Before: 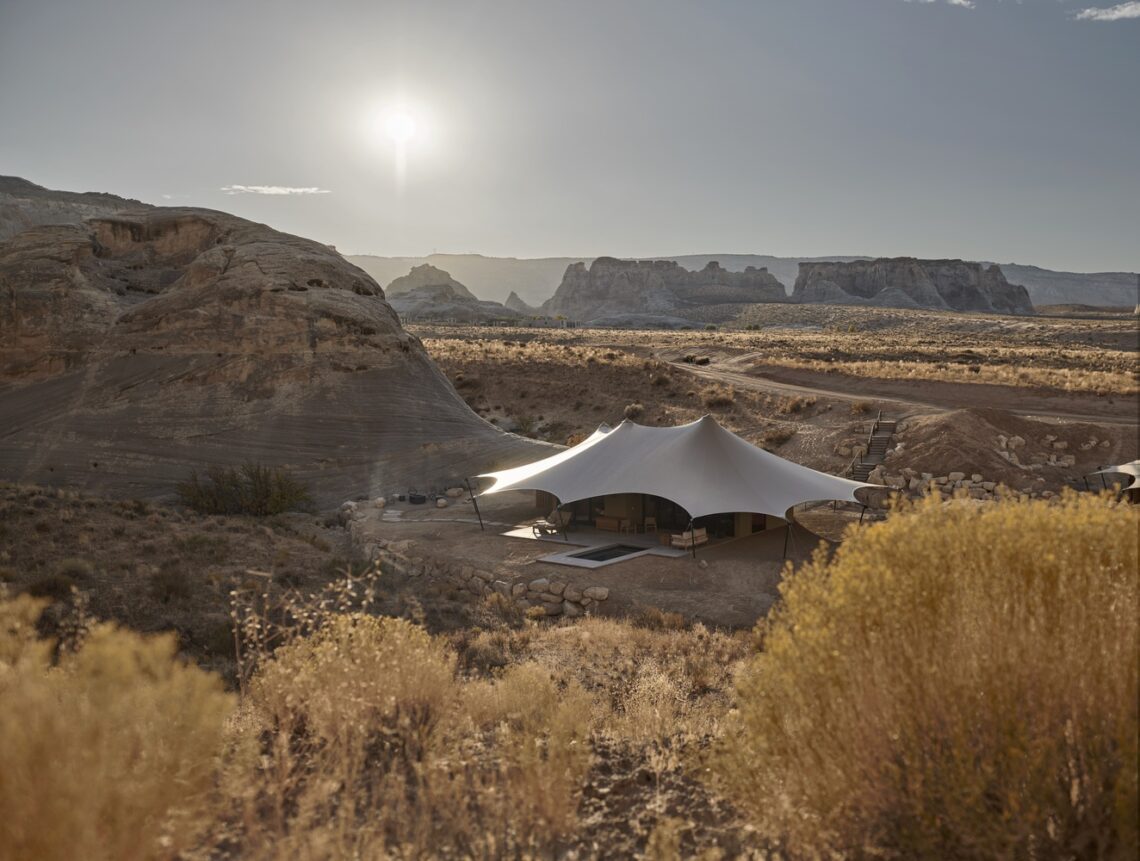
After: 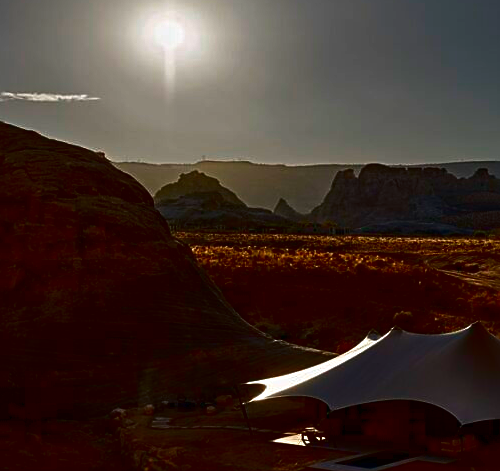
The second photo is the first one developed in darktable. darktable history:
crop: left 20.339%, top 10.891%, right 35.731%, bottom 34.348%
contrast brightness saturation: brightness -0.994, saturation 0.993
sharpen: on, module defaults
tone equalizer: on, module defaults
